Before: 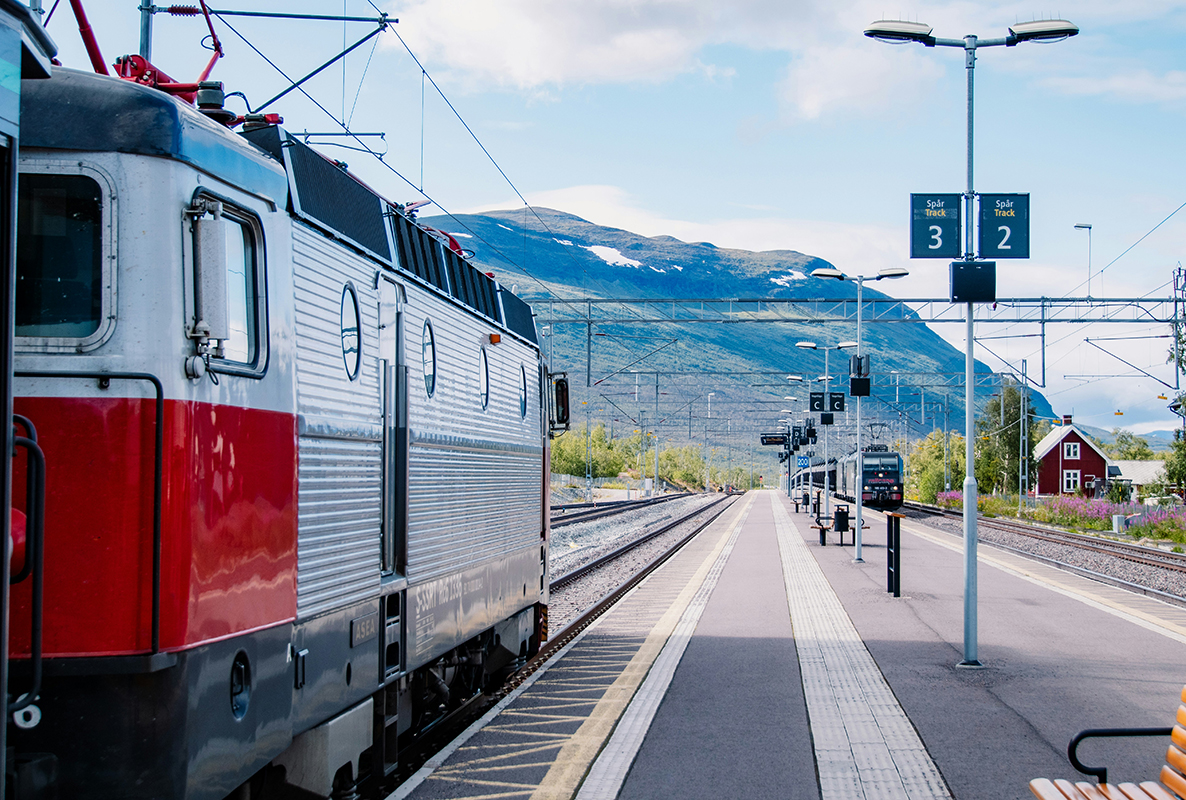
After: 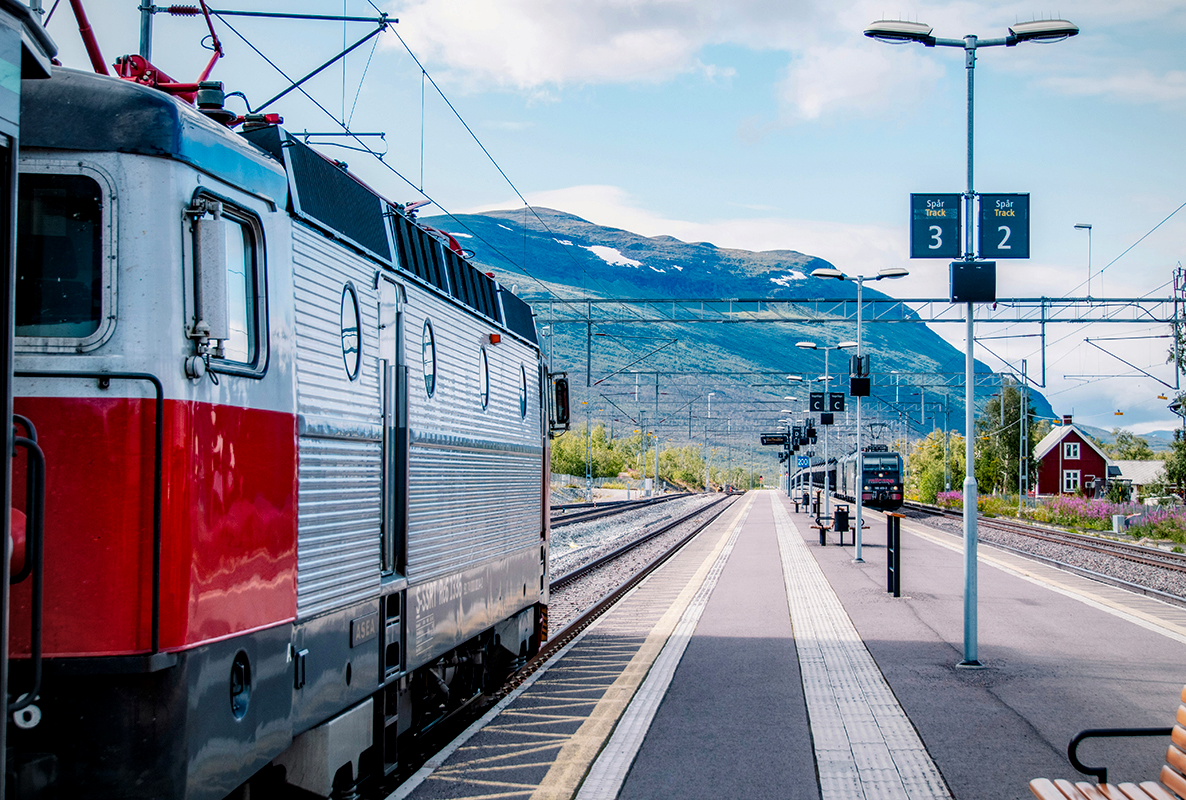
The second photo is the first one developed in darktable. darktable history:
local contrast: shadows 94%
vignetting: brightness -0.167
